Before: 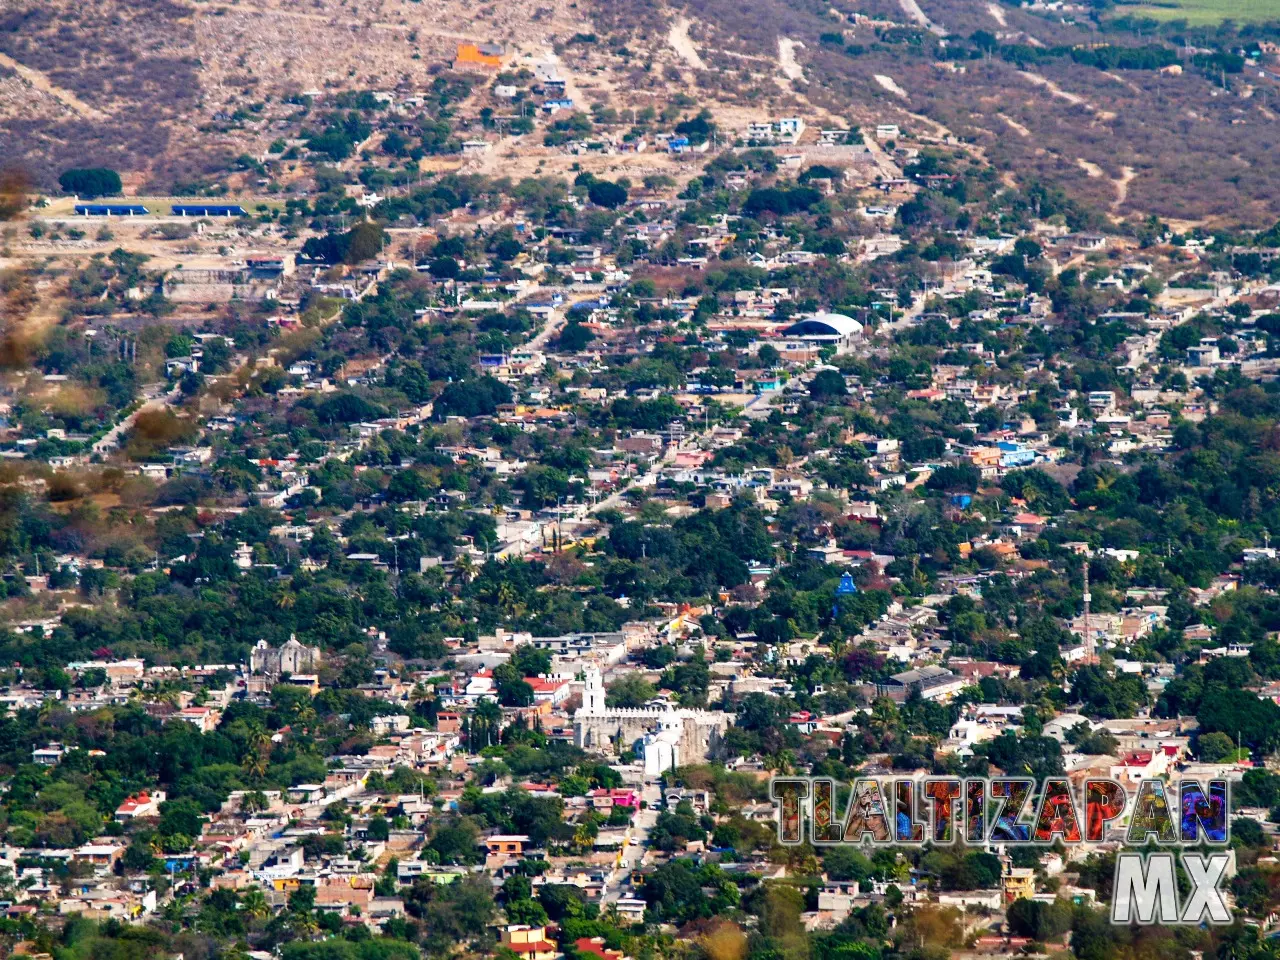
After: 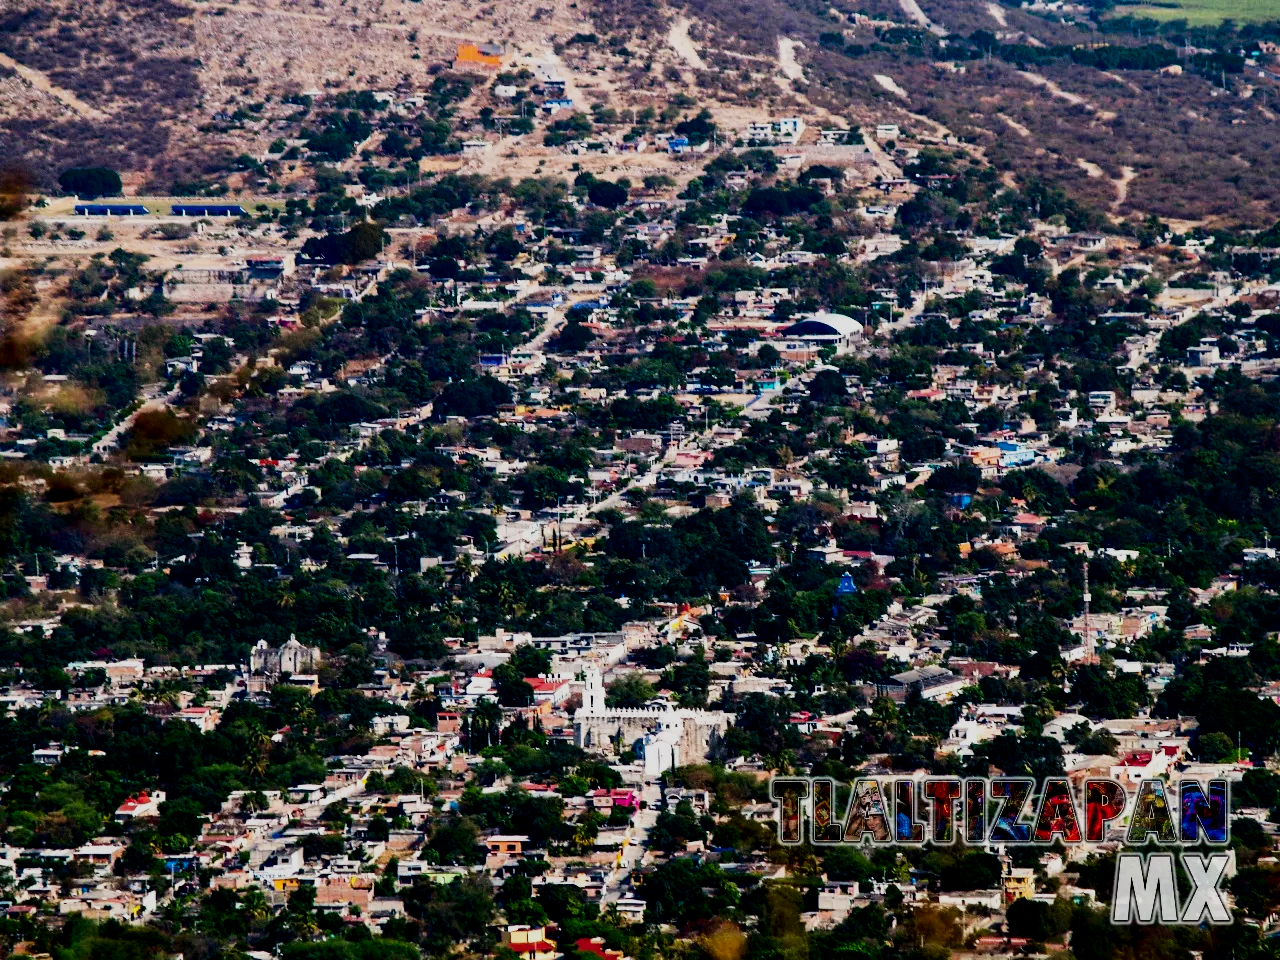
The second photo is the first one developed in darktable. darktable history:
filmic rgb: black relative exposure -5 EV, hardness 2.88, contrast 1.3, highlights saturation mix -30%
contrast brightness saturation: contrast 0.13, brightness -0.24, saturation 0.14
